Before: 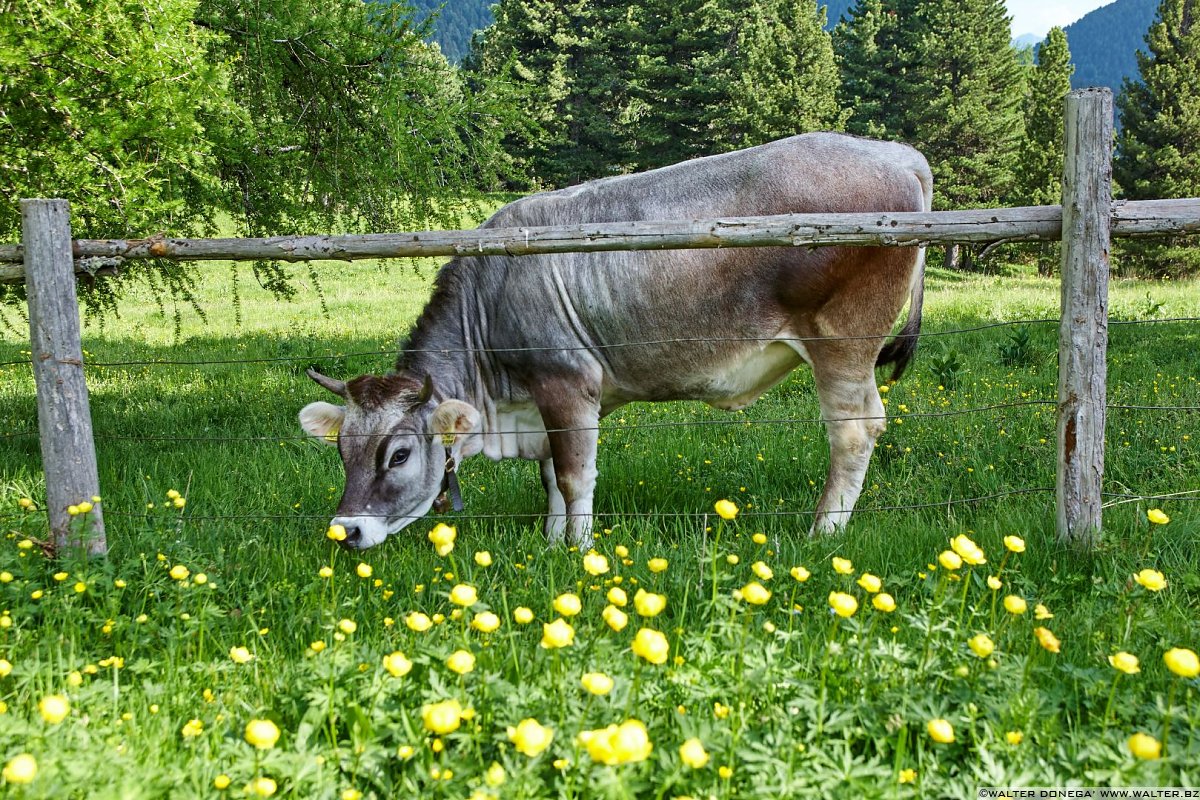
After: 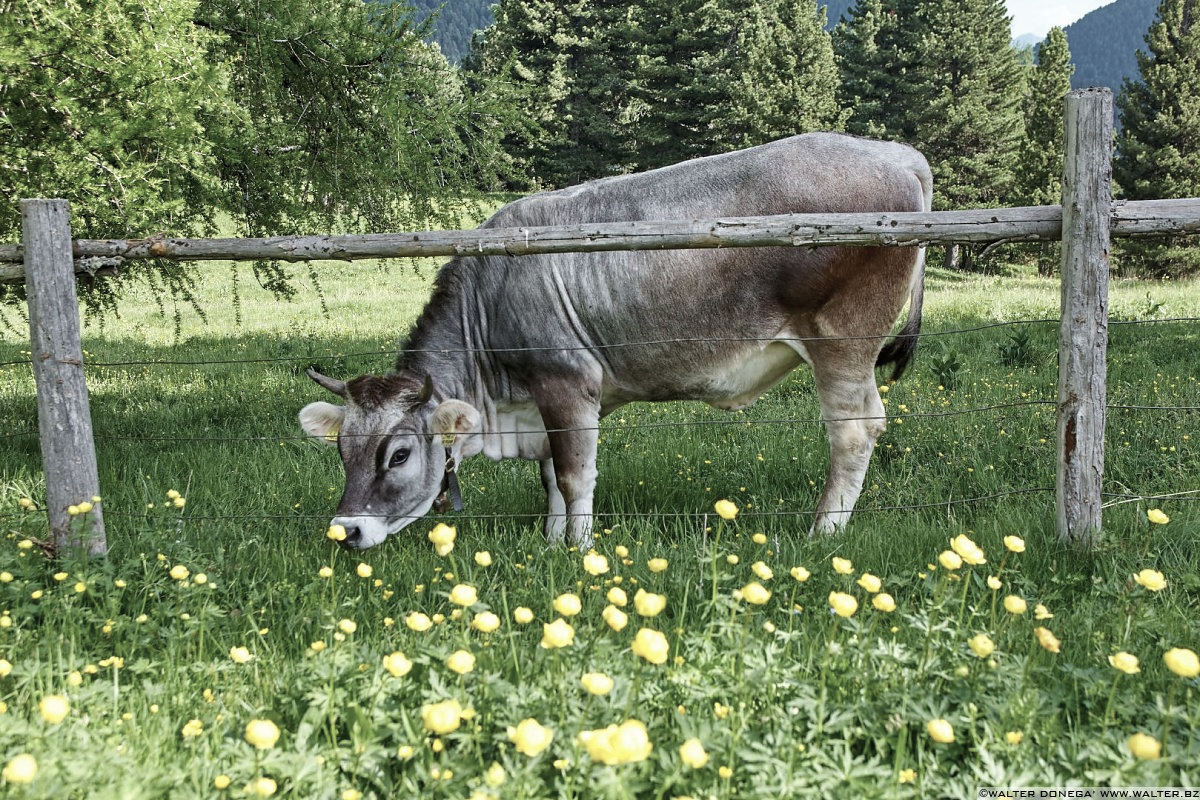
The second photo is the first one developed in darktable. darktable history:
color correction: highlights b* 0.034, saturation 0.591
